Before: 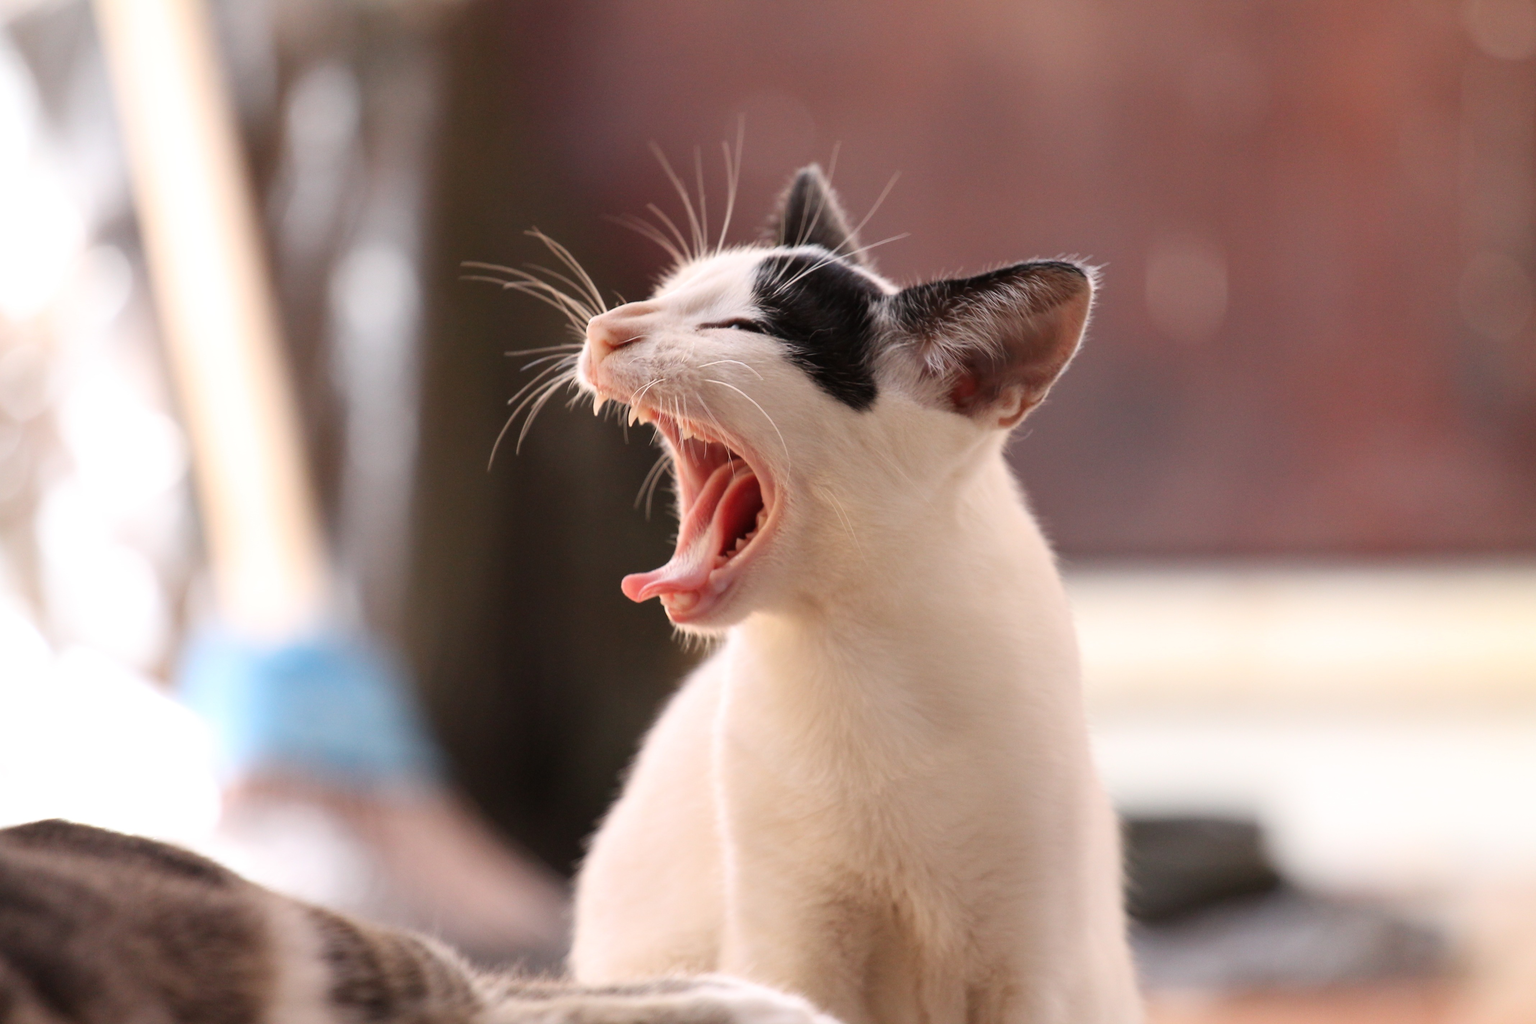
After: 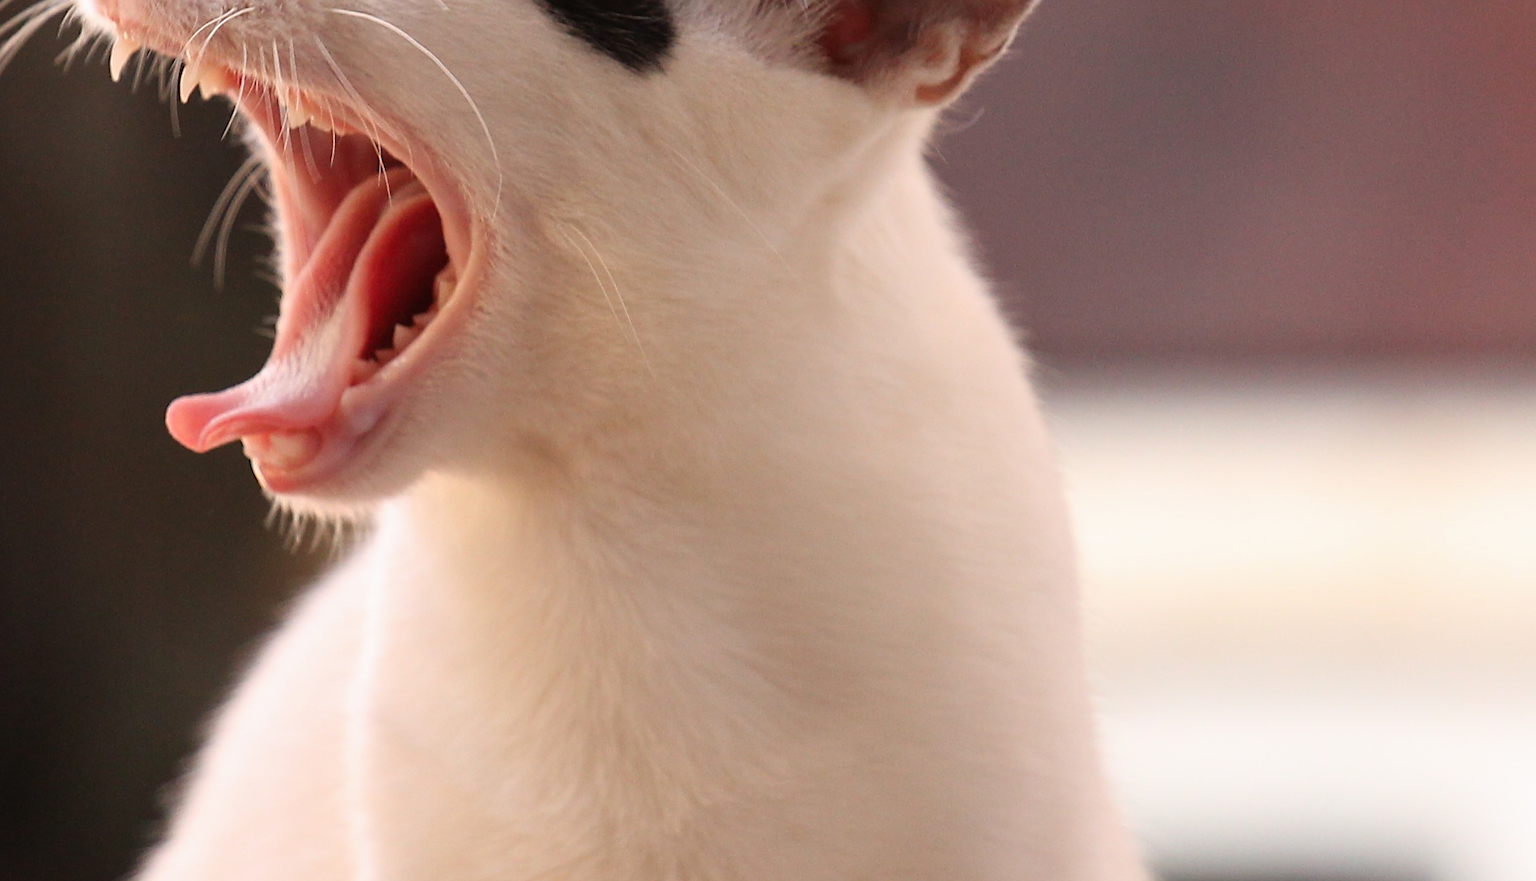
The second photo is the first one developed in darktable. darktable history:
contrast brightness saturation: contrast -0.02, brightness -0.01, saturation 0.03
crop: left 35.03%, top 36.625%, right 14.663%, bottom 20.057%
sharpen: on, module defaults
